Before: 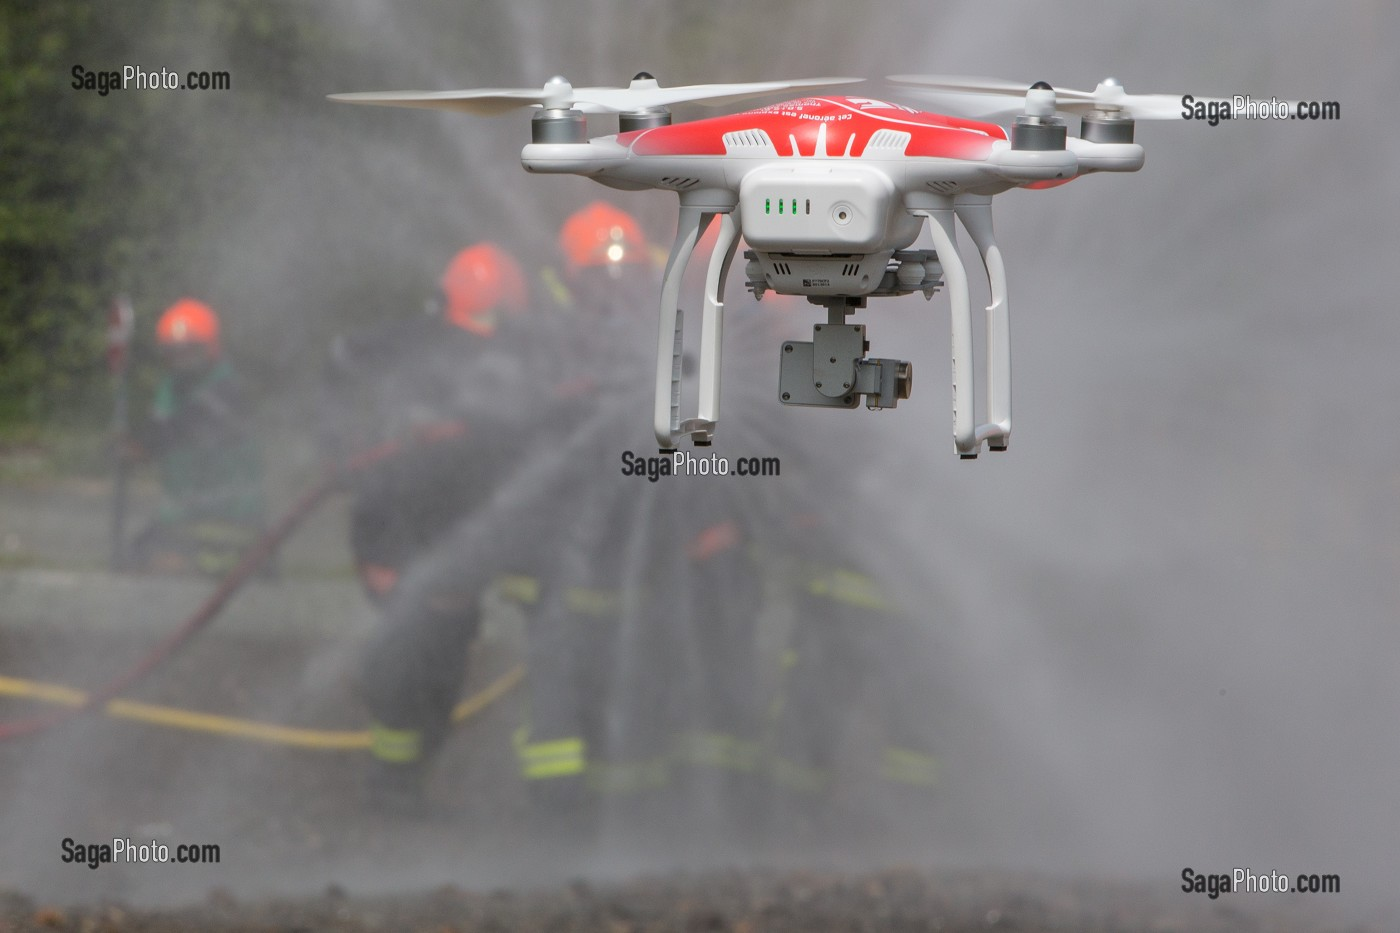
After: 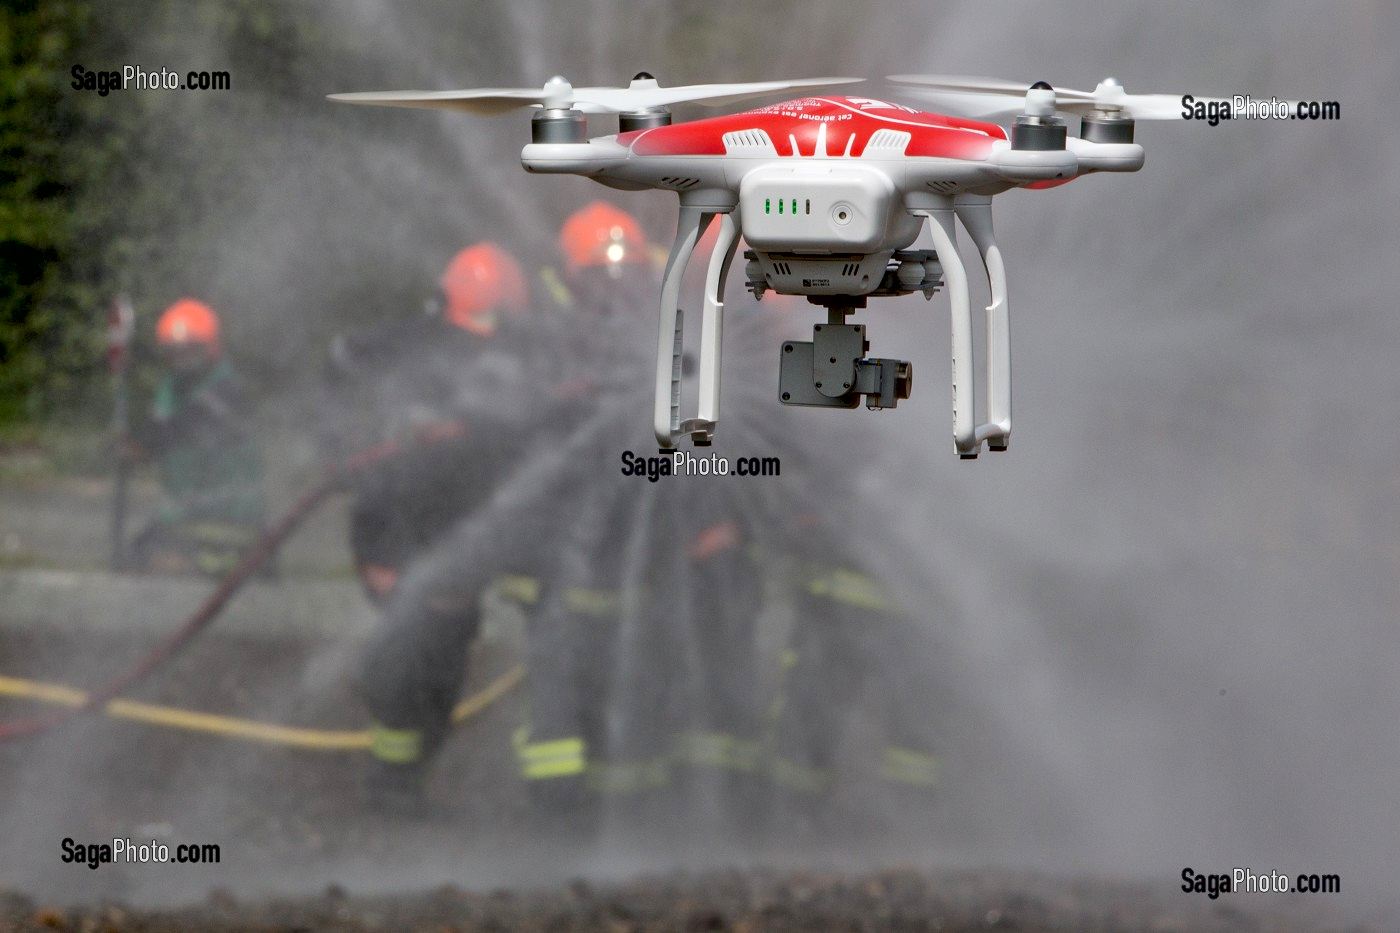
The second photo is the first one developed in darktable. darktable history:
local contrast: mode bilateral grid, contrast 20, coarseness 50, detail 150%, midtone range 0.2
rotate and perspective: automatic cropping original format, crop left 0, crop top 0
exposure: black level correction 0.029, exposure -0.073 EV, compensate highlight preservation false
